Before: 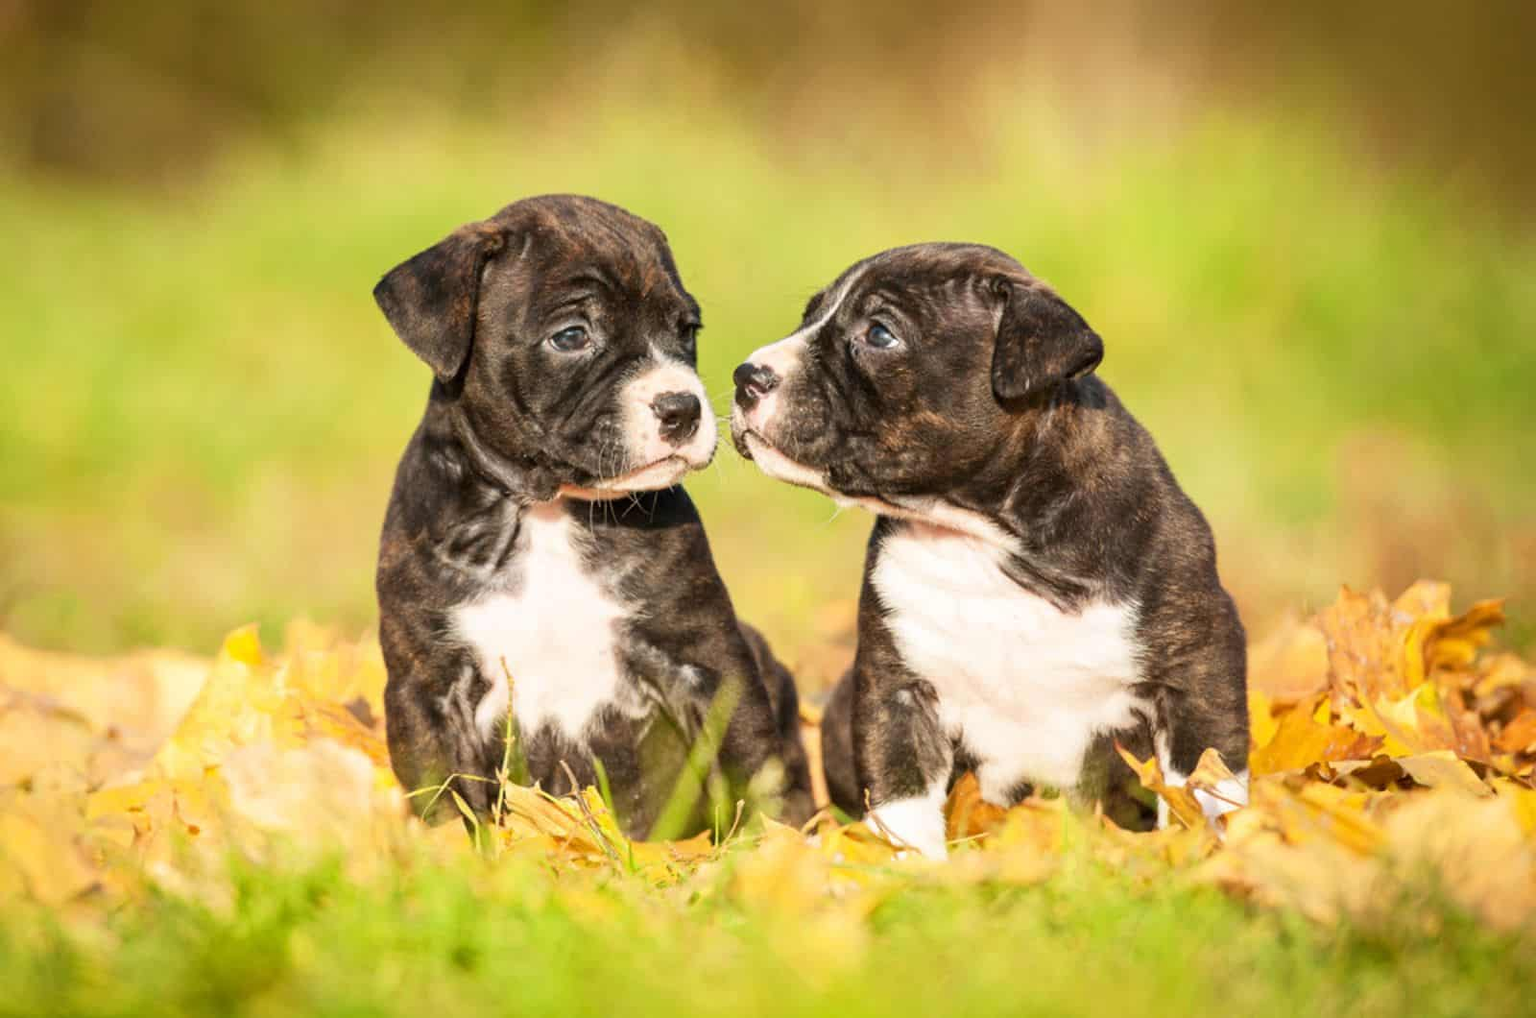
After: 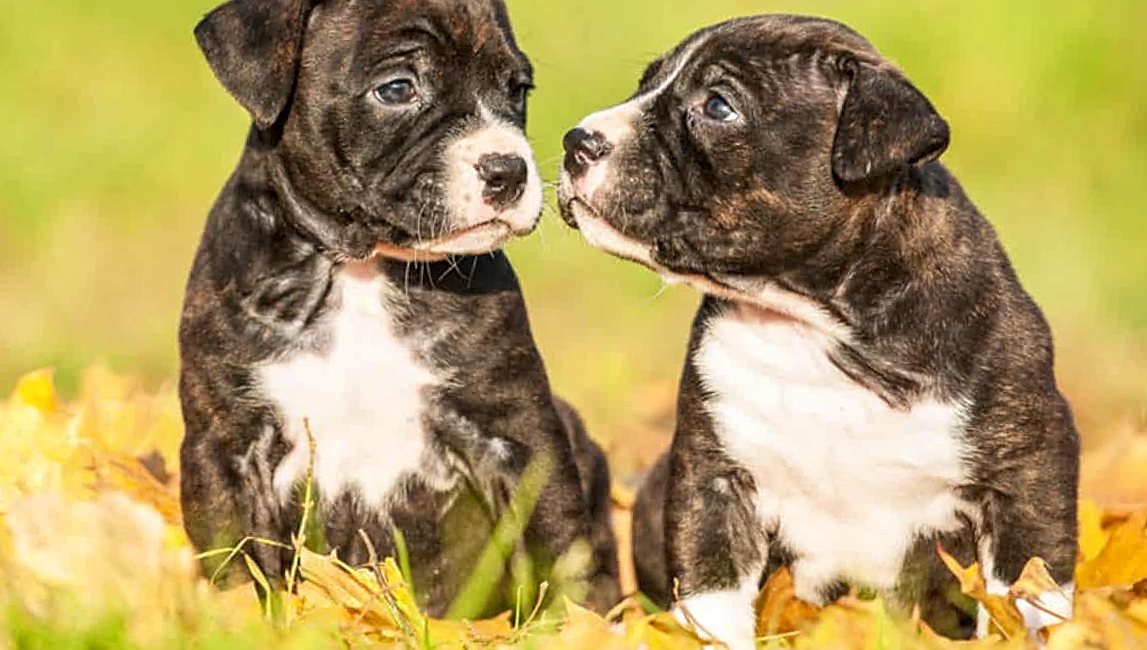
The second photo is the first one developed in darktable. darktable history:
sharpen: on, module defaults
local contrast: on, module defaults
crop and rotate: angle -3.44°, left 9.817%, top 21.17%, right 12.114%, bottom 12.052%
